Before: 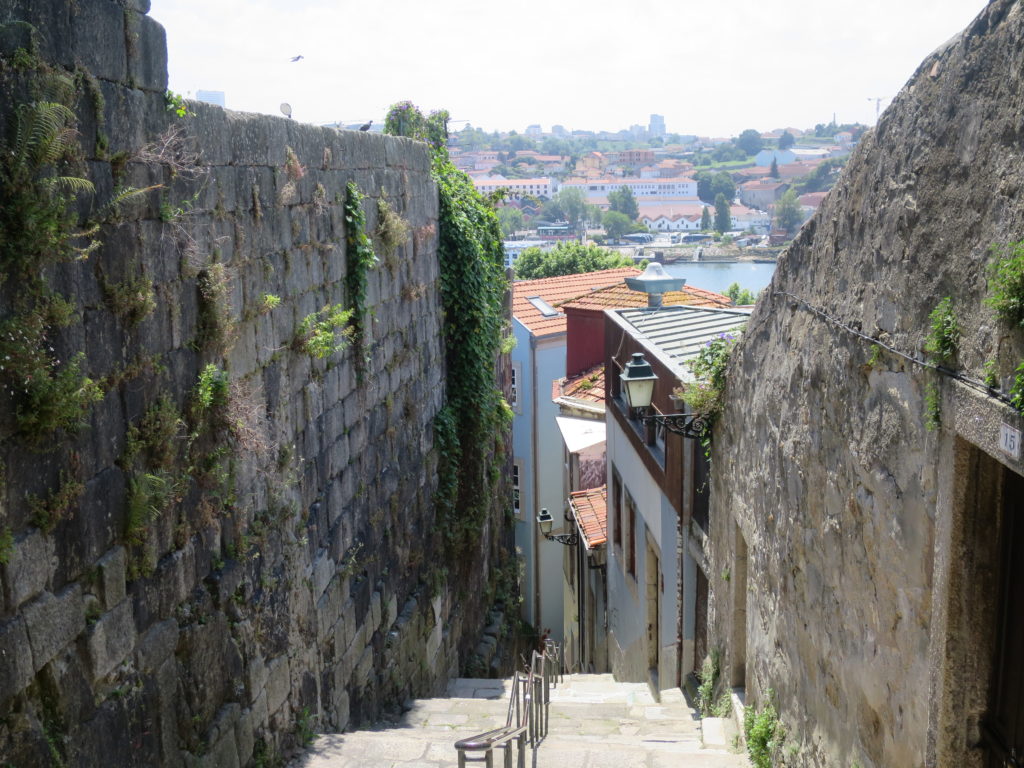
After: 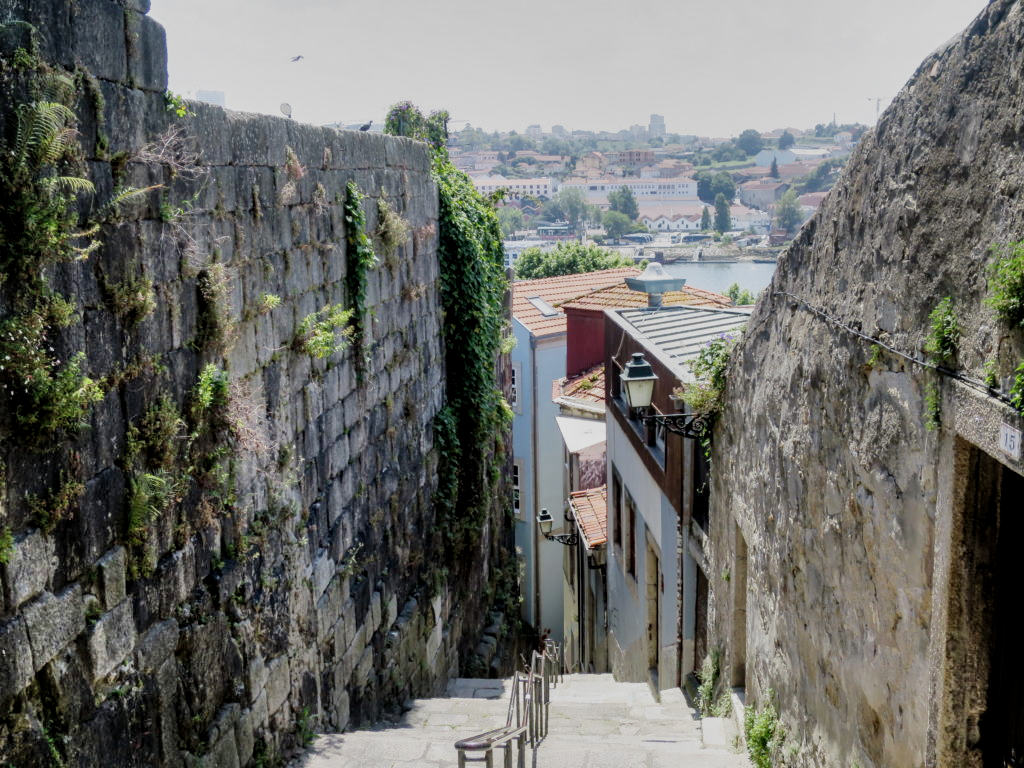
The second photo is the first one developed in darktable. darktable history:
filmic rgb: black relative exposure -7.65 EV, white relative exposure 4.56 EV, hardness 3.61, contrast 1.106, preserve chrominance no, color science v5 (2021)
contrast brightness saturation: saturation -0.044
local contrast: on, module defaults
shadows and highlights: shadows 52.77, soften with gaussian
